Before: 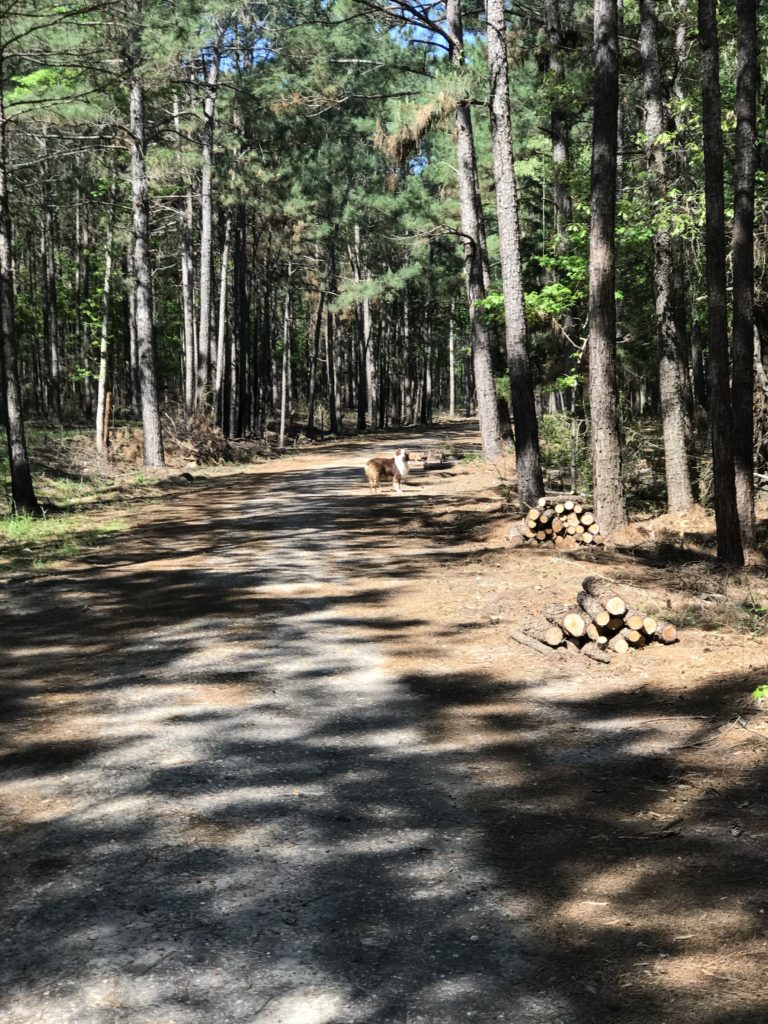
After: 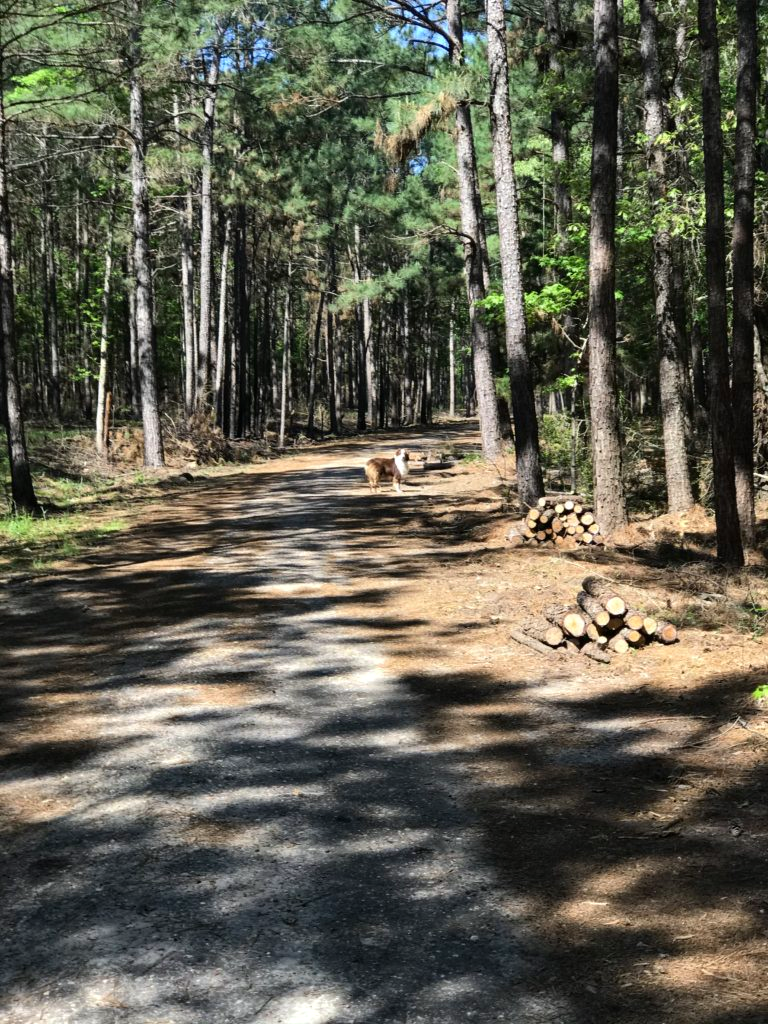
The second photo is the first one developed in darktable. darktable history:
contrast brightness saturation: saturation 0.13
haze removal: on, module defaults
